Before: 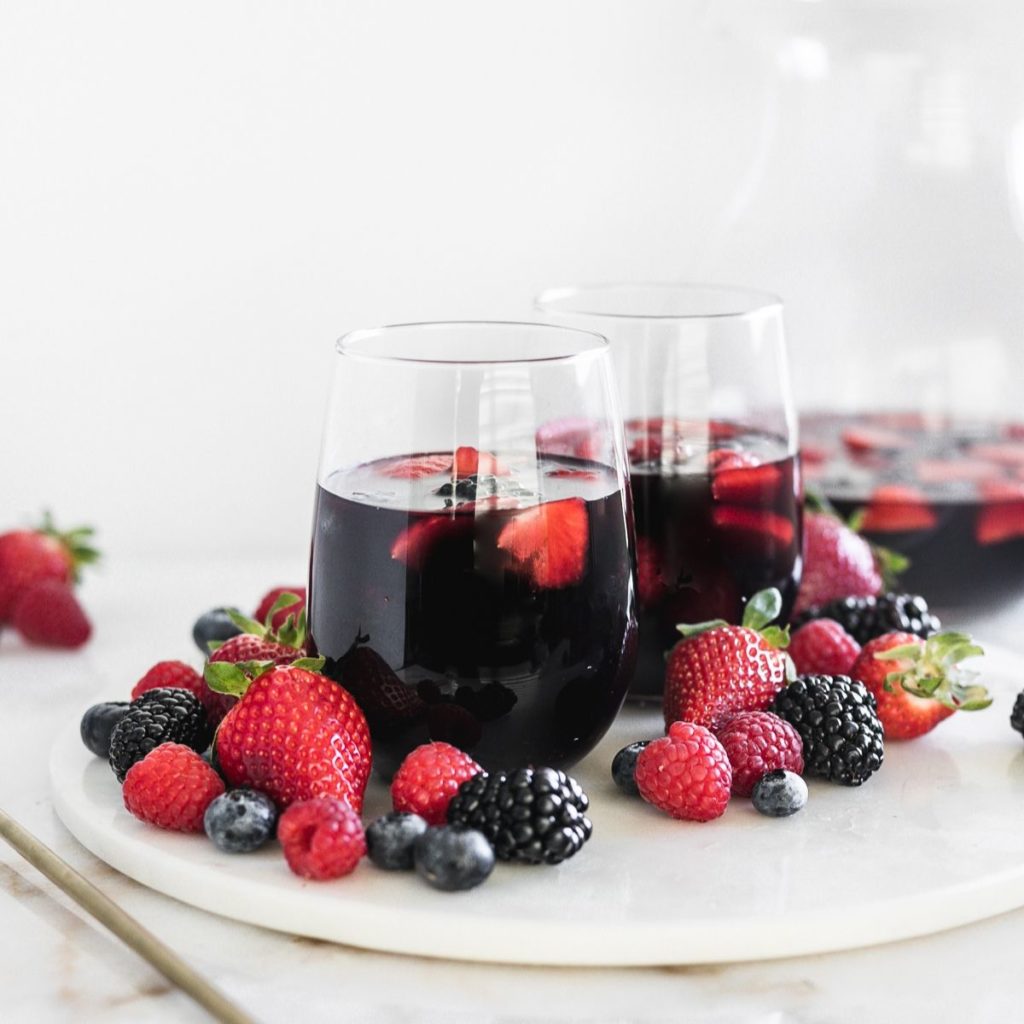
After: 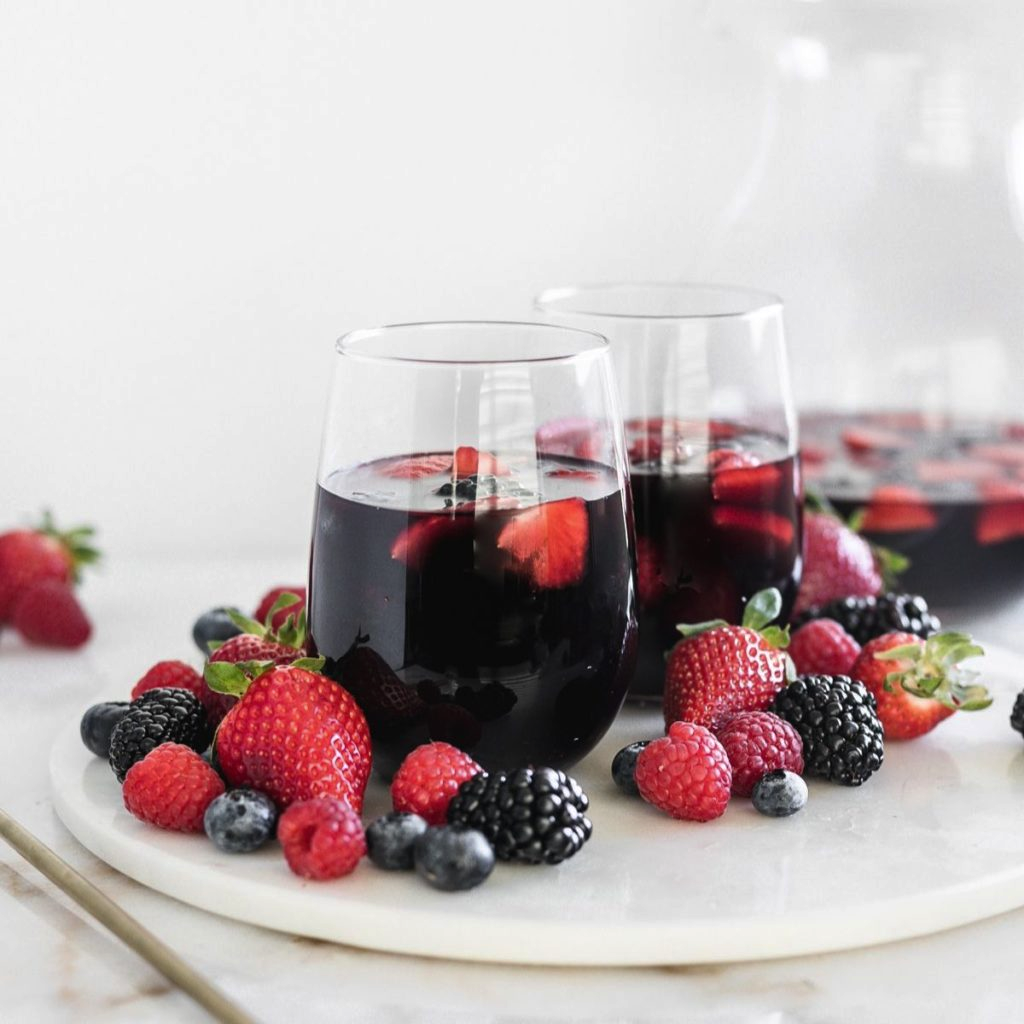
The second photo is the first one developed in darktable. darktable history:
base curve: curves: ch0 [(0, 0) (0.74, 0.67) (1, 1)], preserve colors none
